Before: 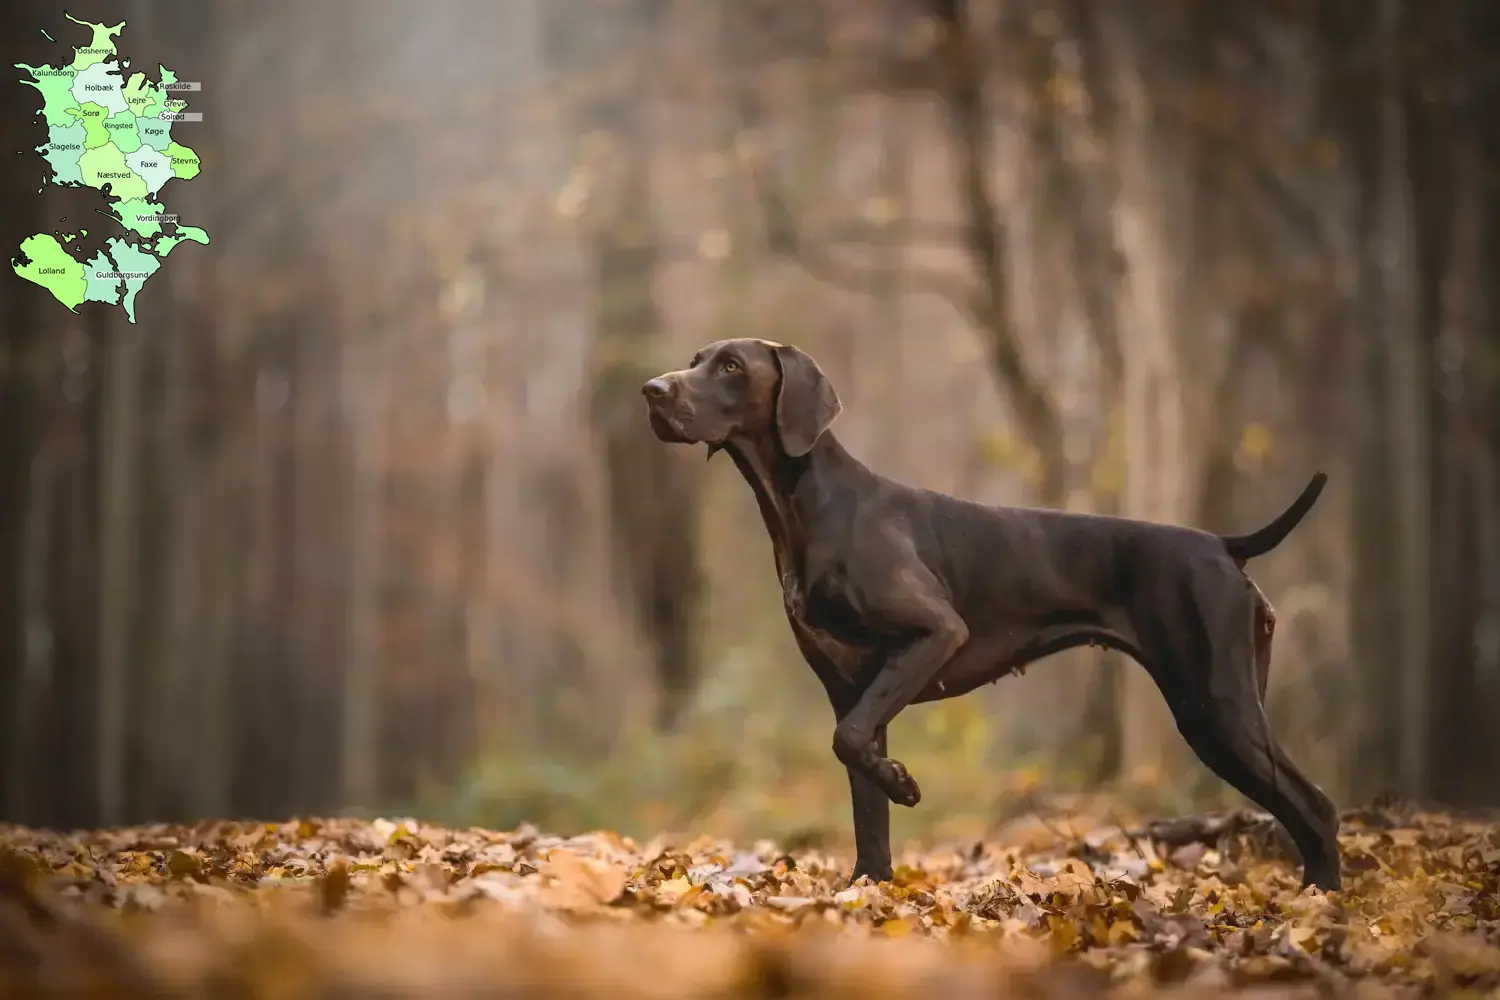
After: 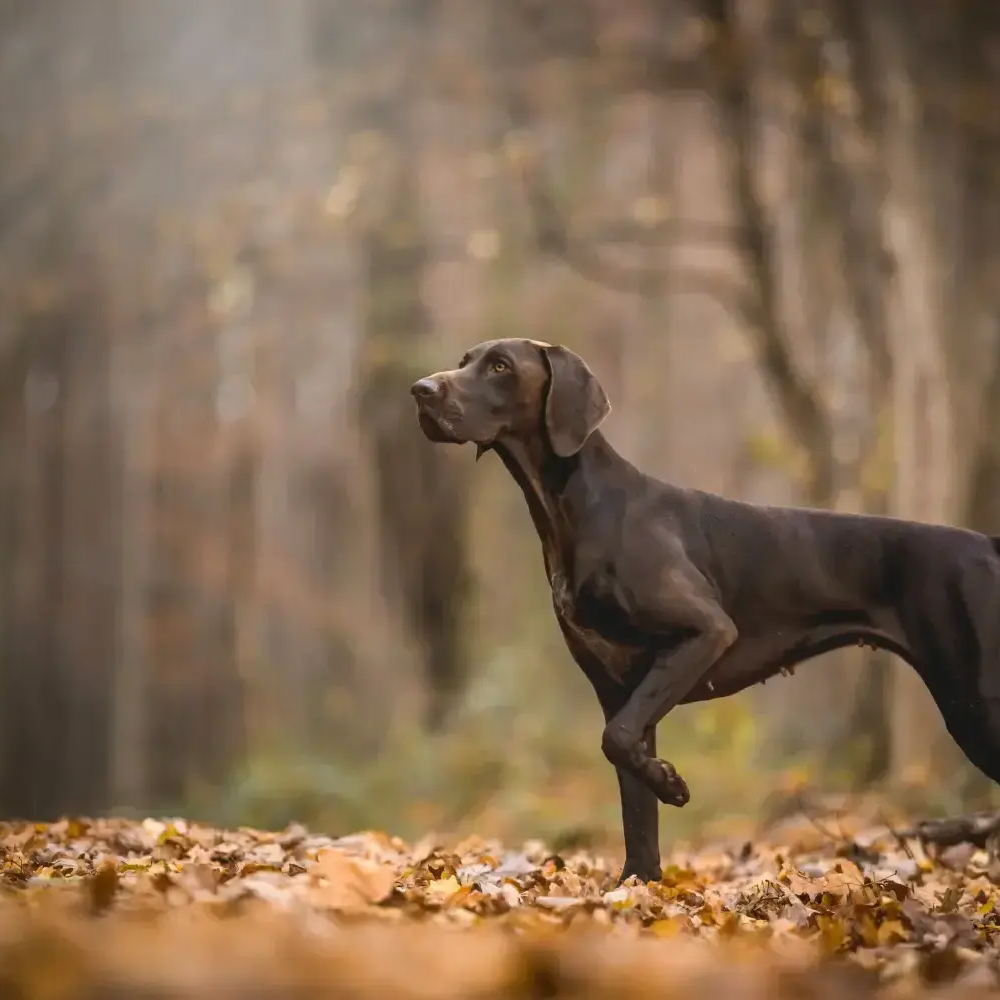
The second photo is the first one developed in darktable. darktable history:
crop: left 15.435%, right 17.896%
